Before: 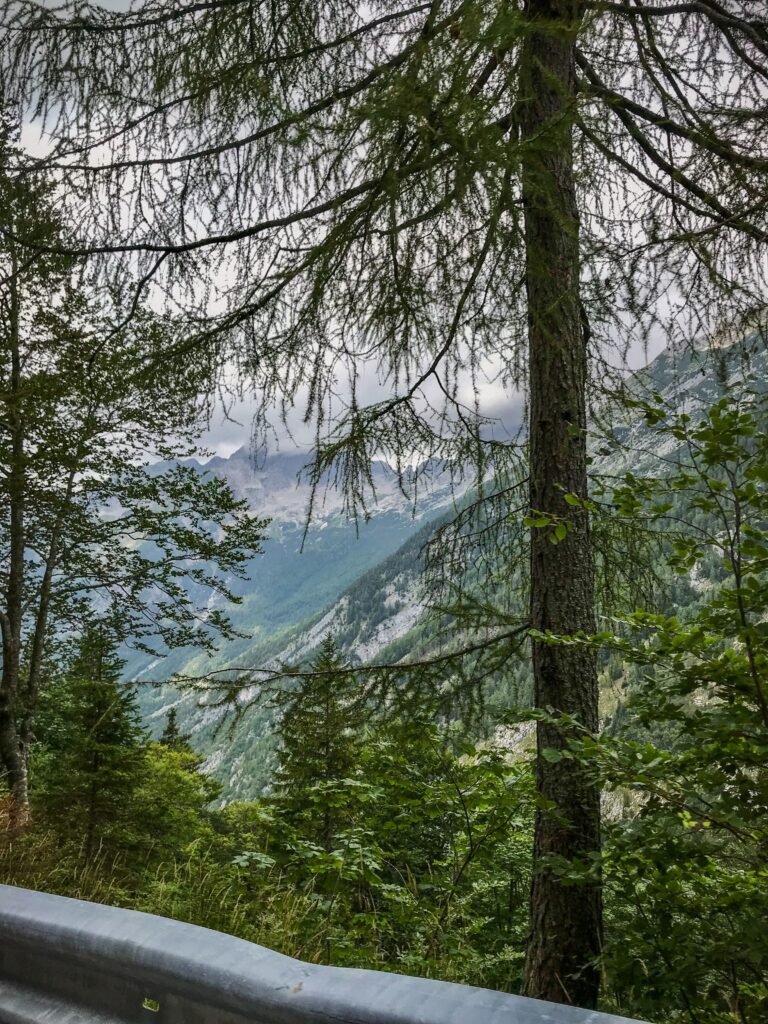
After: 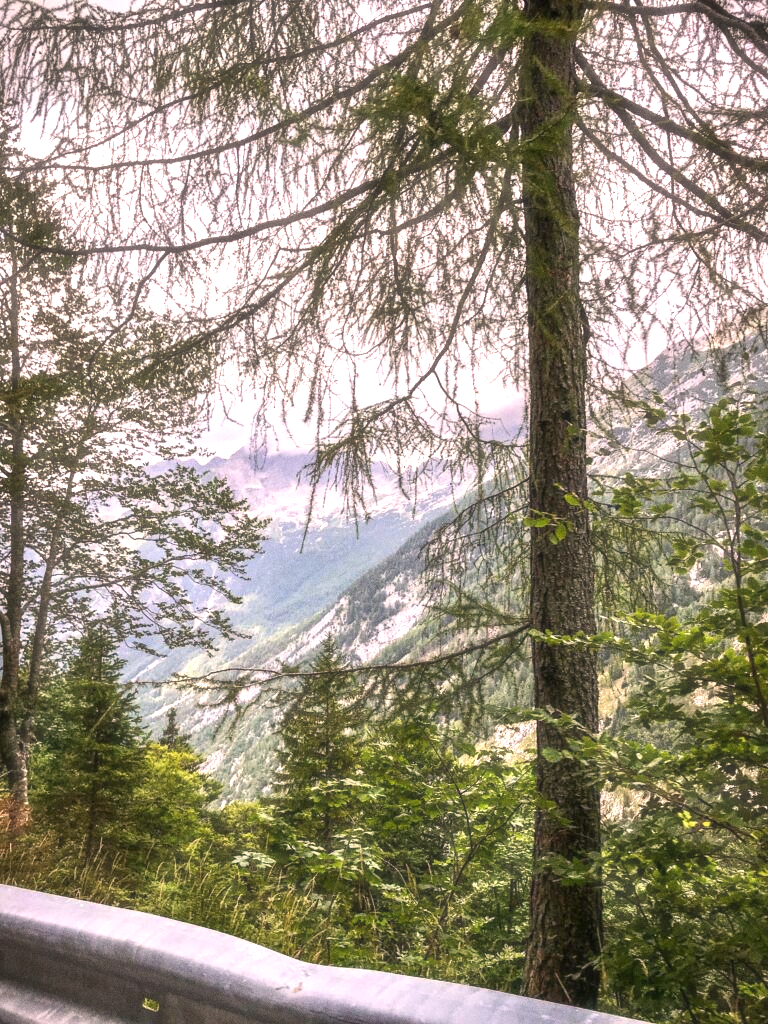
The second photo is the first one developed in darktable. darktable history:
exposure: exposure 1.16 EV, compensate exposure bias true, compensate highlight preservation false
color correction: highlights a* 14.52, highlights b* 4.84
grain: on, module defaults
haze removal: strength -0.09, distance 0.358, compatibility mode true, adaptive false
